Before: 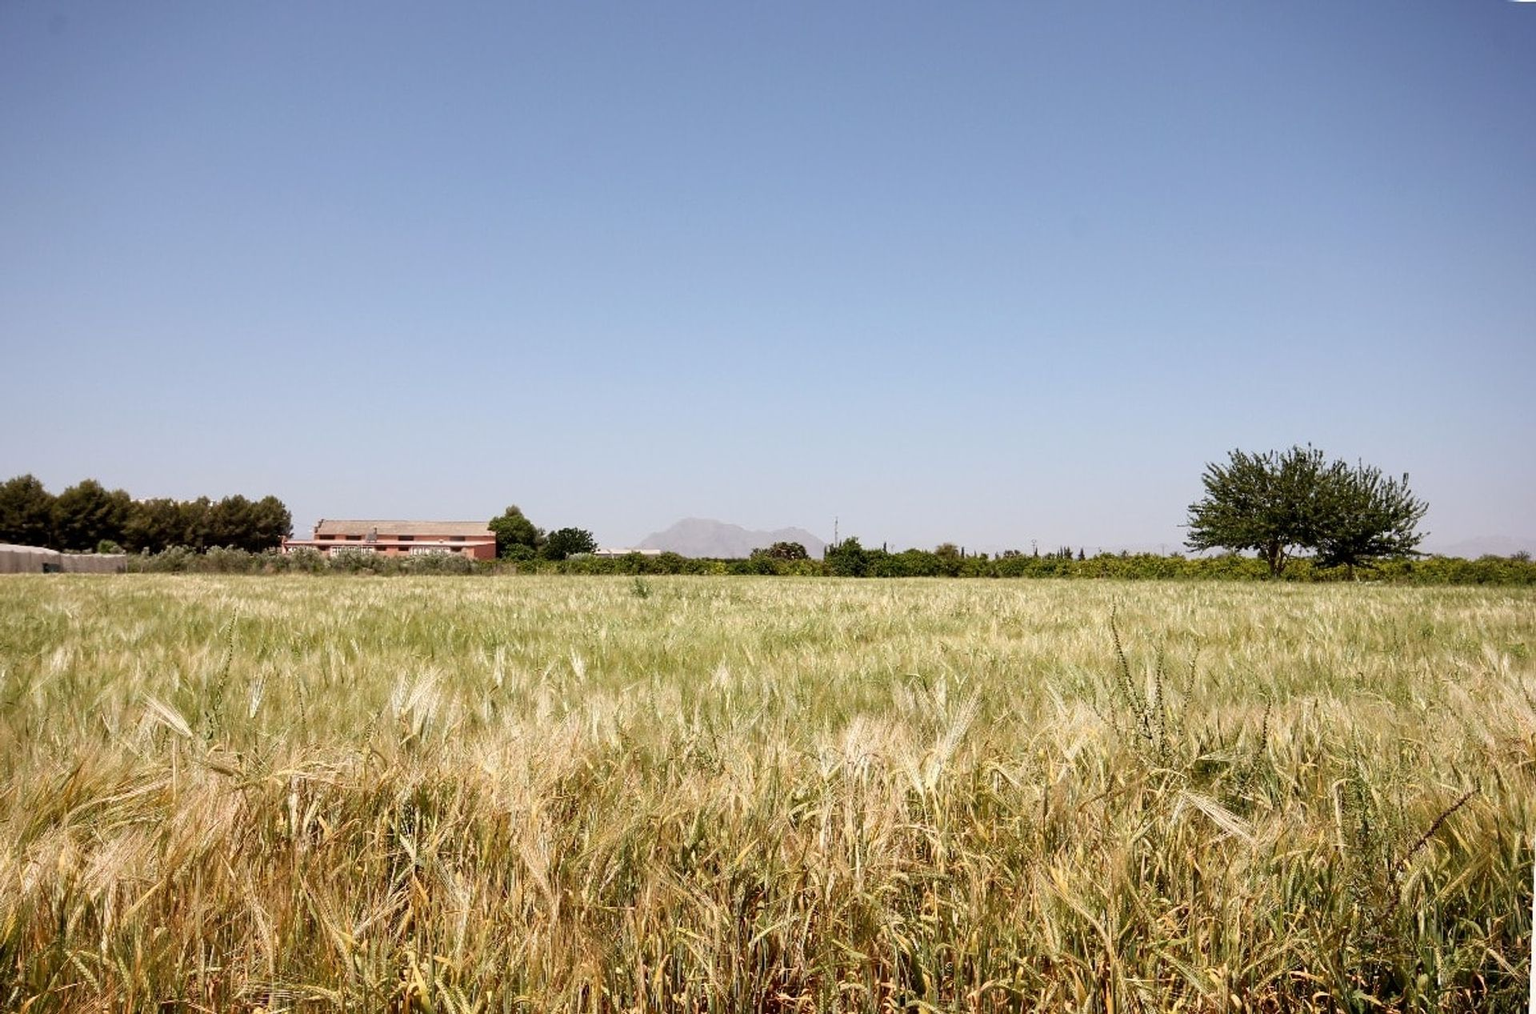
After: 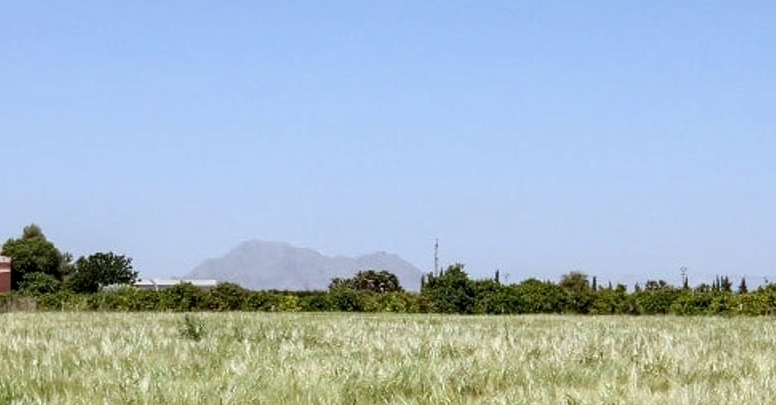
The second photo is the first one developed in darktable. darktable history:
crop: left 31.751%, top 32.172%, right 27.8%, bottom 35.83%
white balance: red 0.924, blue 1.095
local contrast: on, module defaults
